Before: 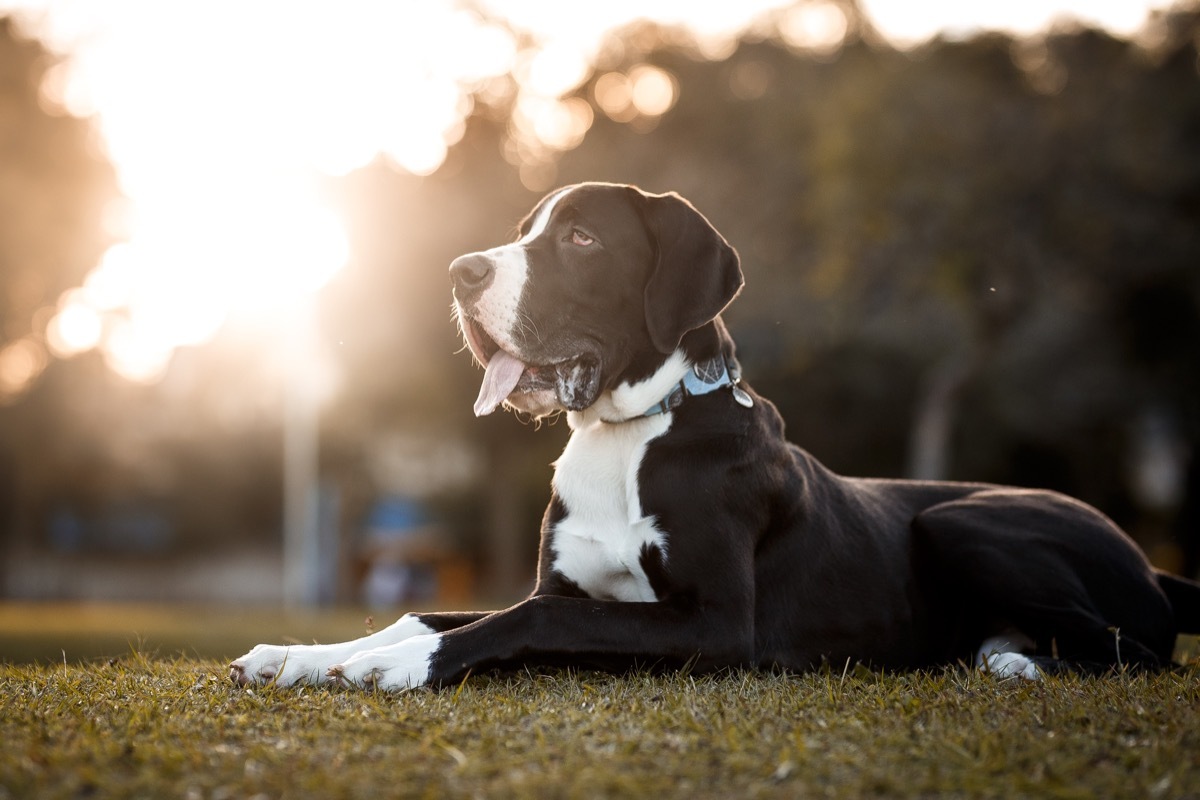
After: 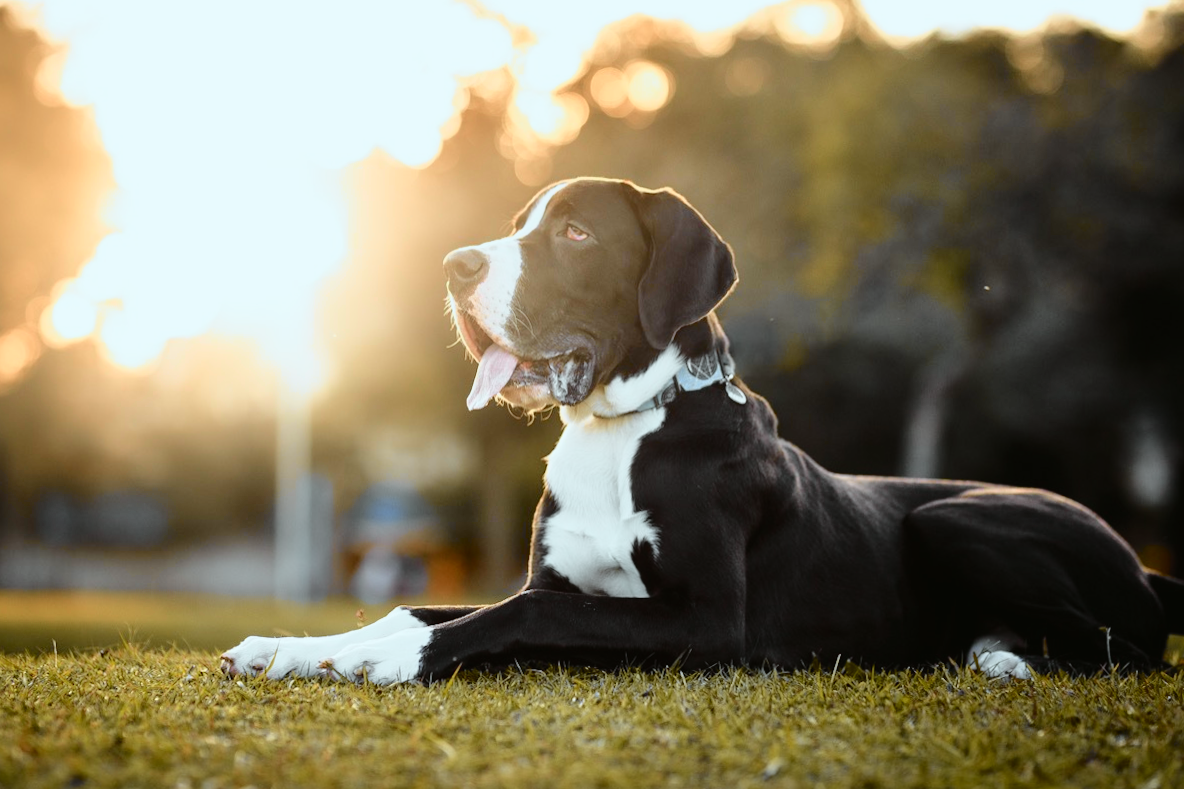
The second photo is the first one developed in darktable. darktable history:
tone curve: curves: ch0 [(0, 0.015) (0.084, 0.074) (0.162, 0.165) (0.304, 0.382) (0.466, 0.576) (0.654, 0.741) (0.848, 0.906) (0.984, 0.963)]; ch1 [(0, 0) (0.34, 0.235) (0.46, 0.46) (0.515, 0.502) (0.553, 0.567) (0.764, 0.815) (1, 1)]; ch2 [(0, 0) (0.44, 0.458) (0.479, 0.492) (0.524, 0.507) (0.547, 0.579) (0.673, 0.712) (1, 1)], color space Lab, independent channels, preserve colors none
crop and rotate: angle -0.517°
color correction: highlights a* -2.95, highlights b* -2.88, shadows a* 2.48, shadows b* 2.74
